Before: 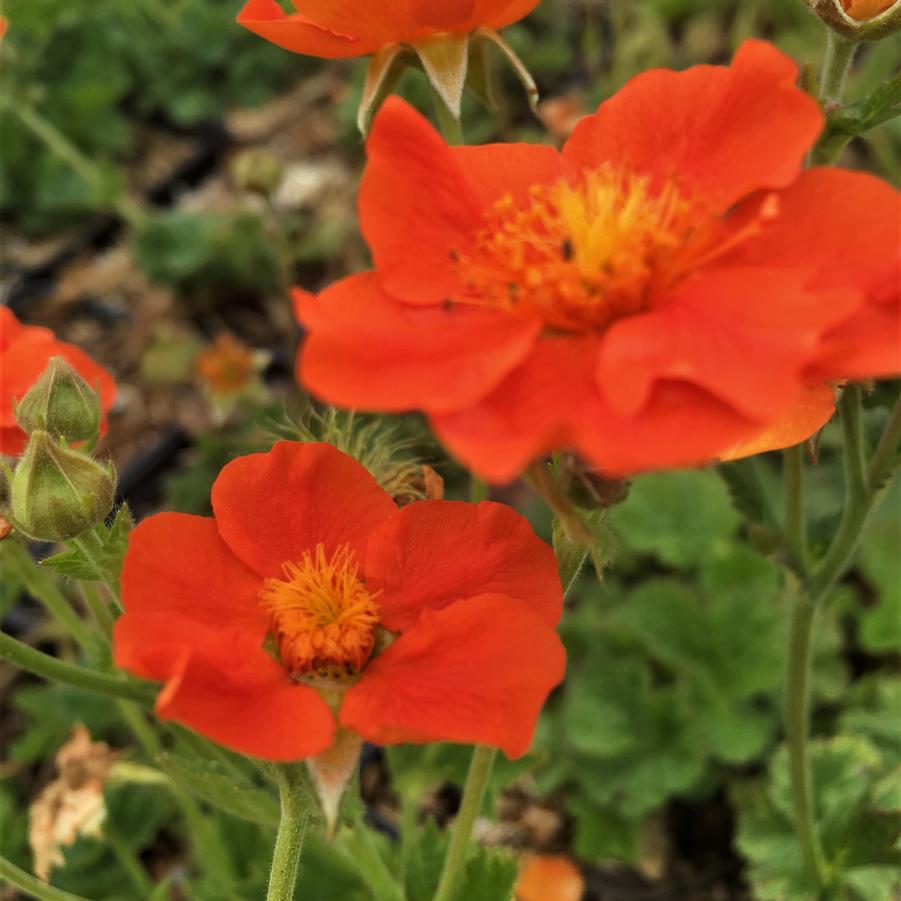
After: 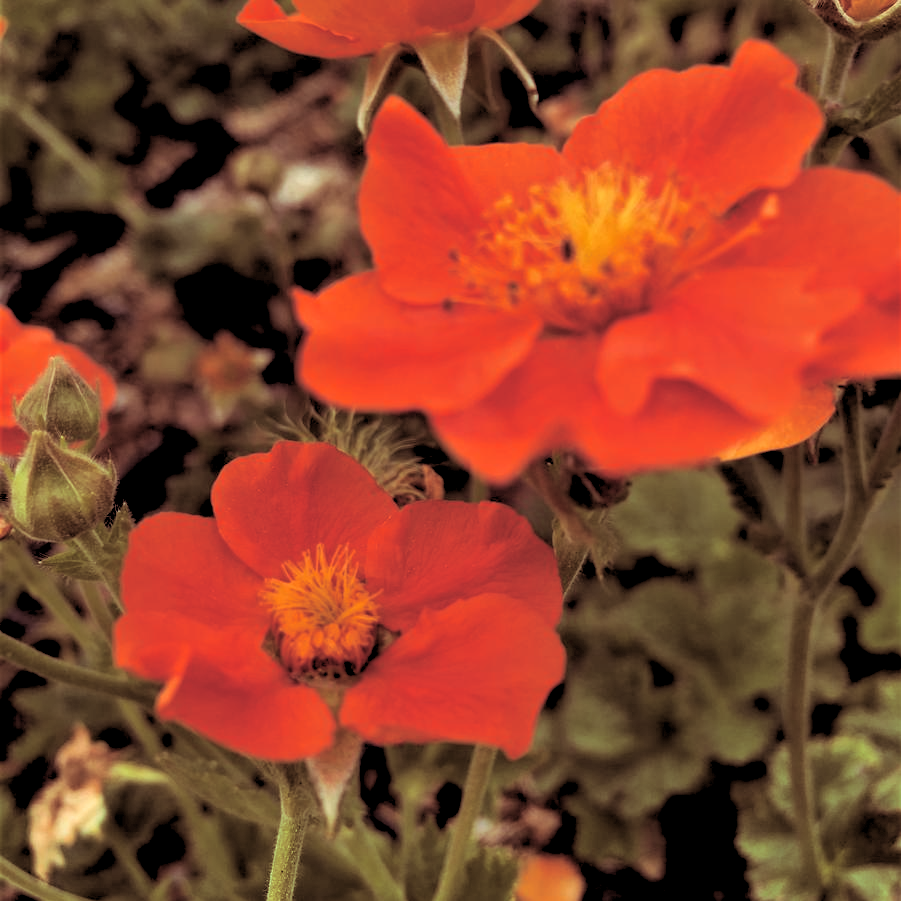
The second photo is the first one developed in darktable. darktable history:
rgb levels: levels [[0.029, 0.461, 0.922], [0, 0.5, 1], [0, 0.5, 1]]
split-toning: highlights › hue 180°
